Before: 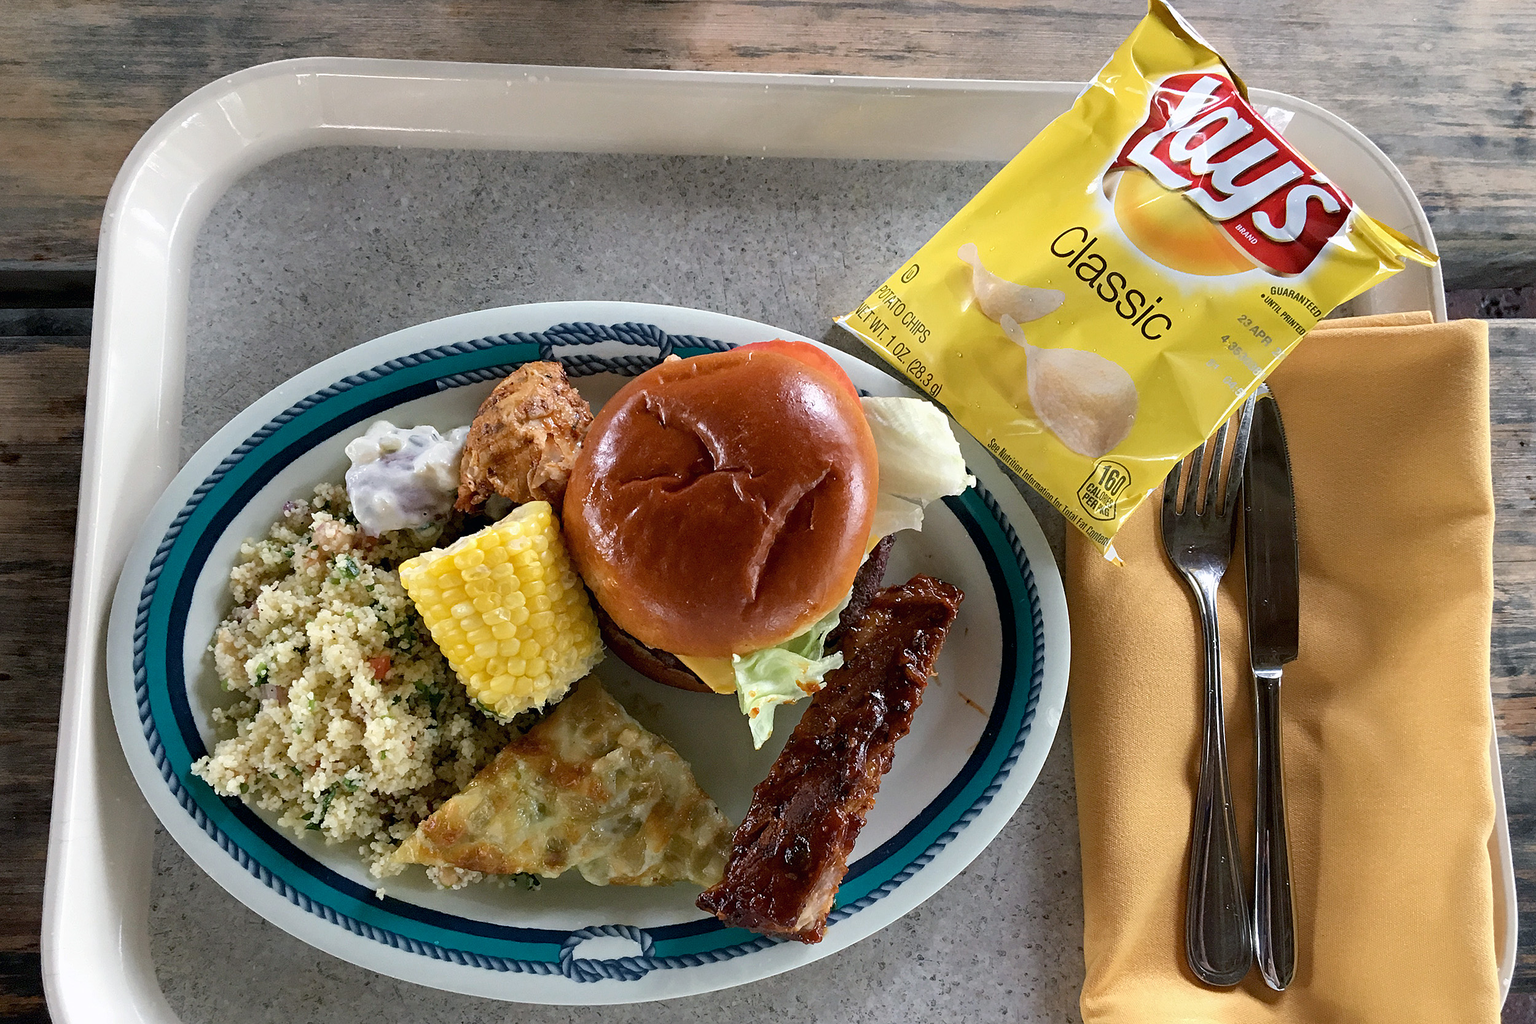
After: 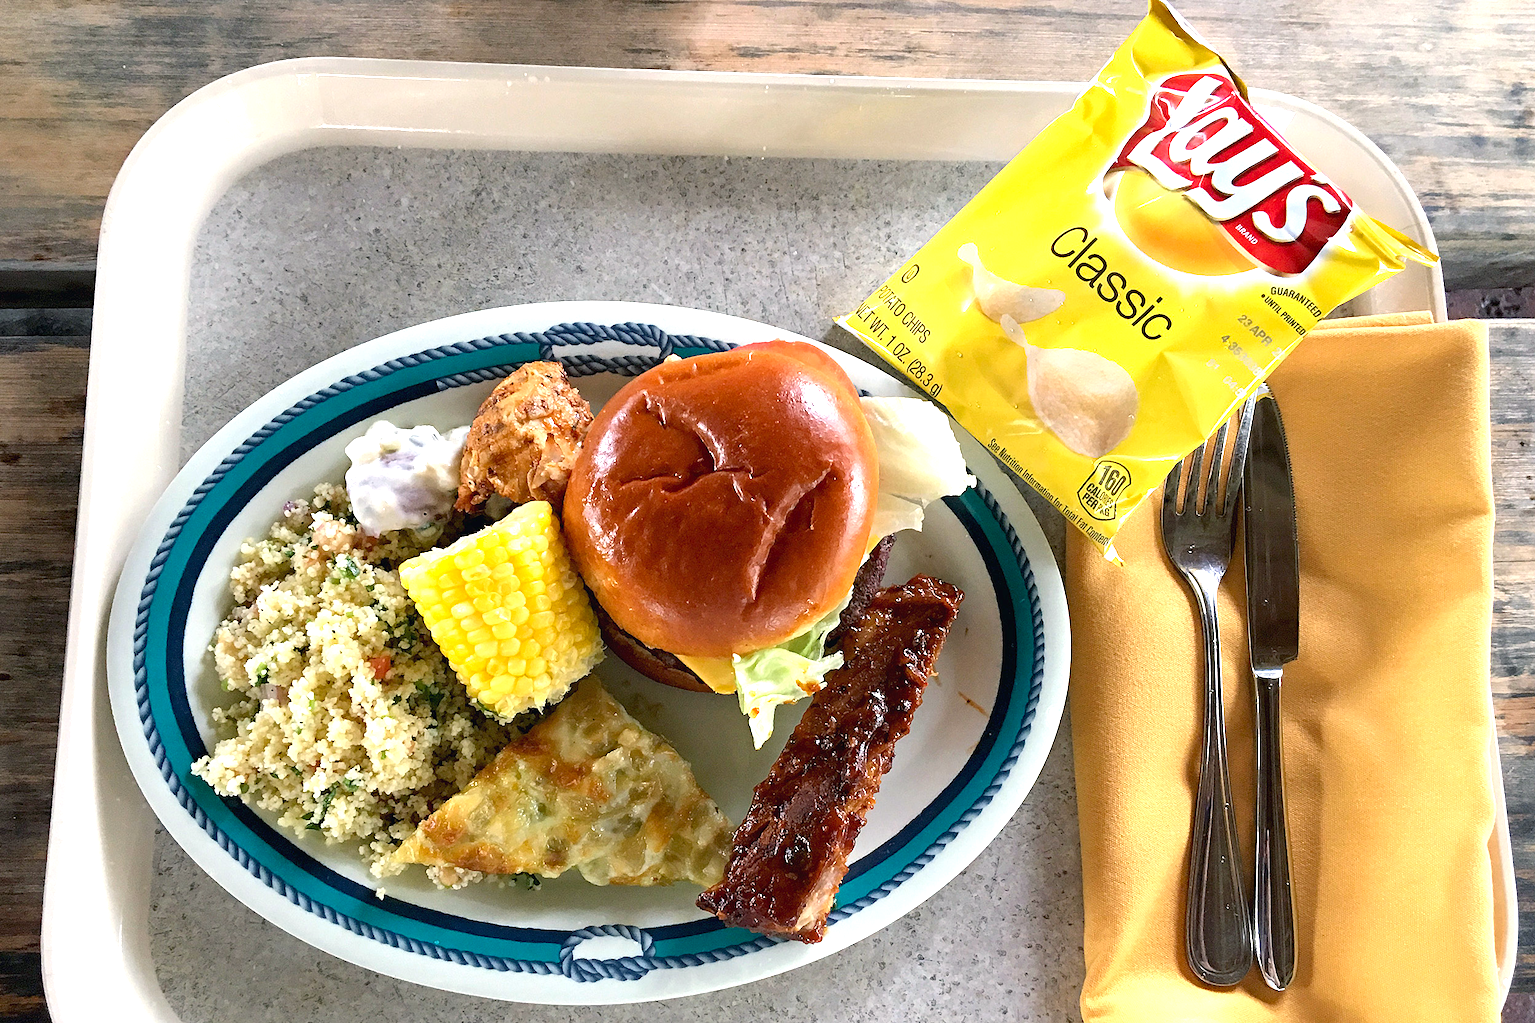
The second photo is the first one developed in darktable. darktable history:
color correction: highlights a* 0.816, highlights b* 2.78, saturation 1.1
exposure: black level correction -0.001, exposure 0.9 EV, compensate exposure bias true, compensate highlight preservation false
